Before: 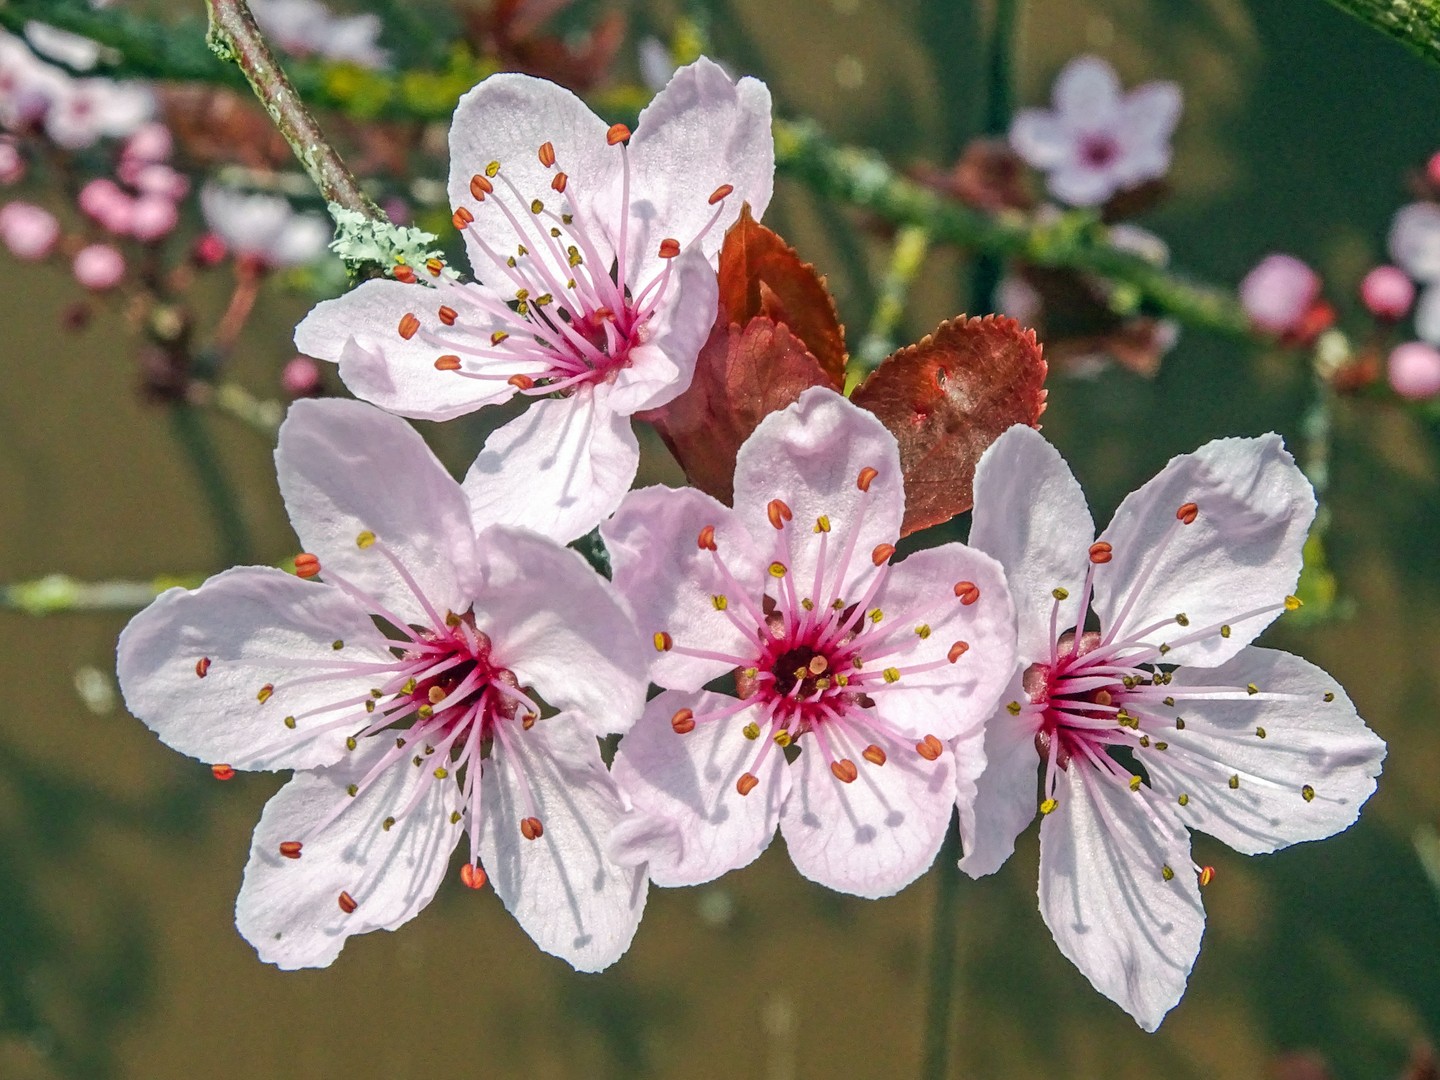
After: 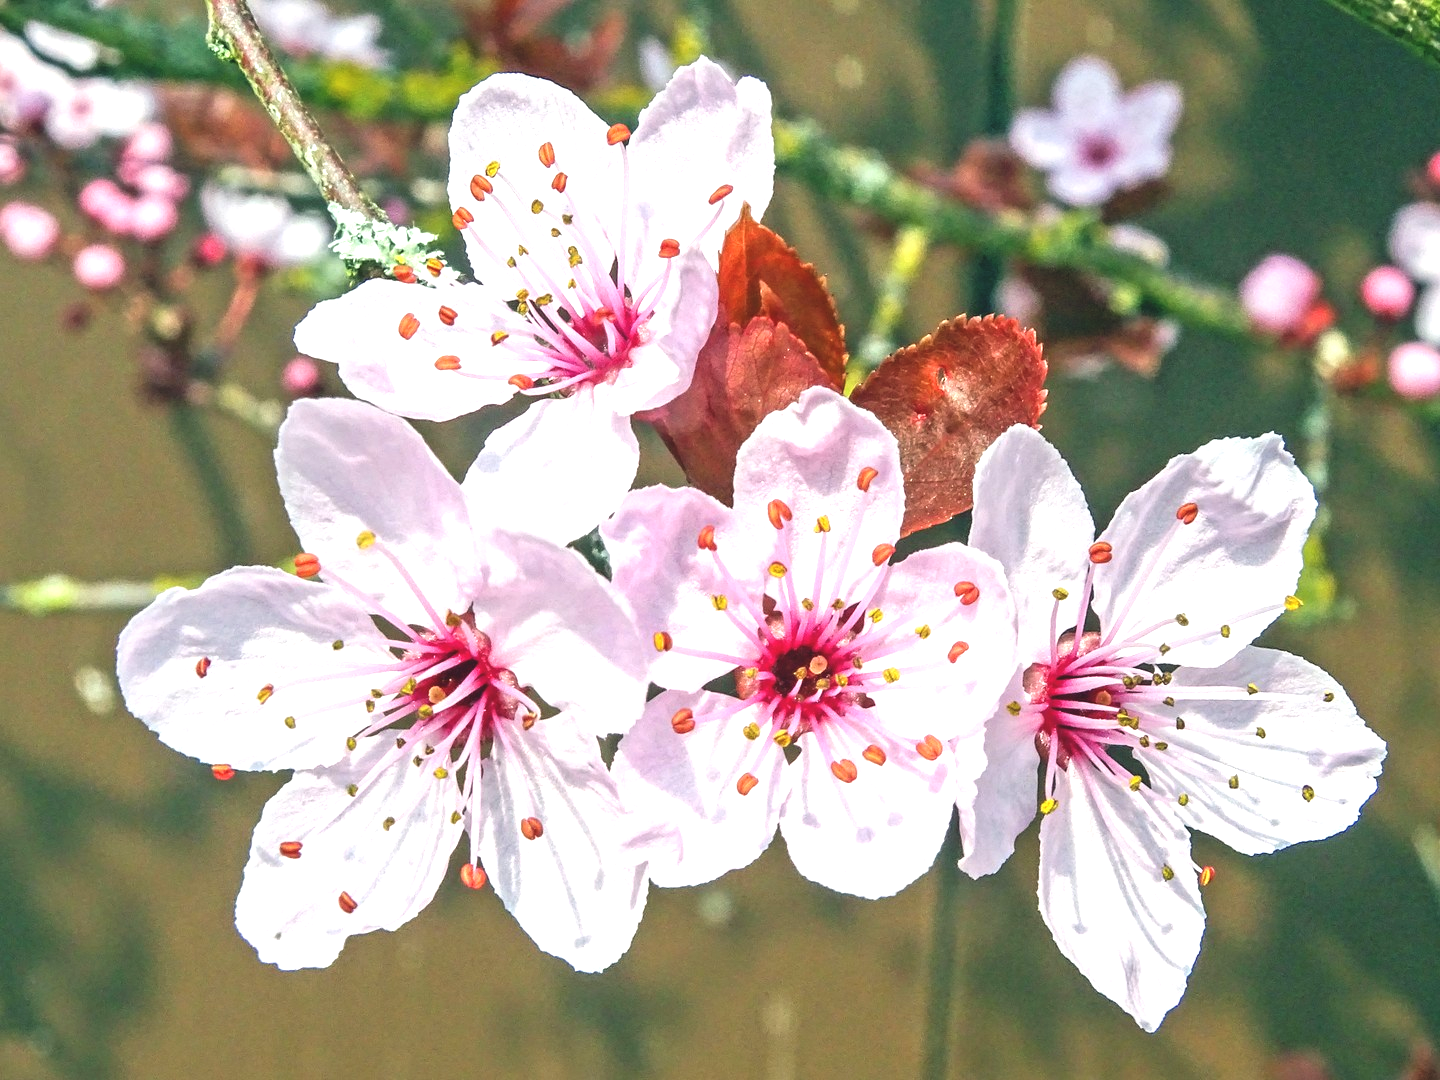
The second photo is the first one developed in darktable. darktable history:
exposure: black level correction -0.005, exposure 1.007 EV, compensate highlight preservation false
